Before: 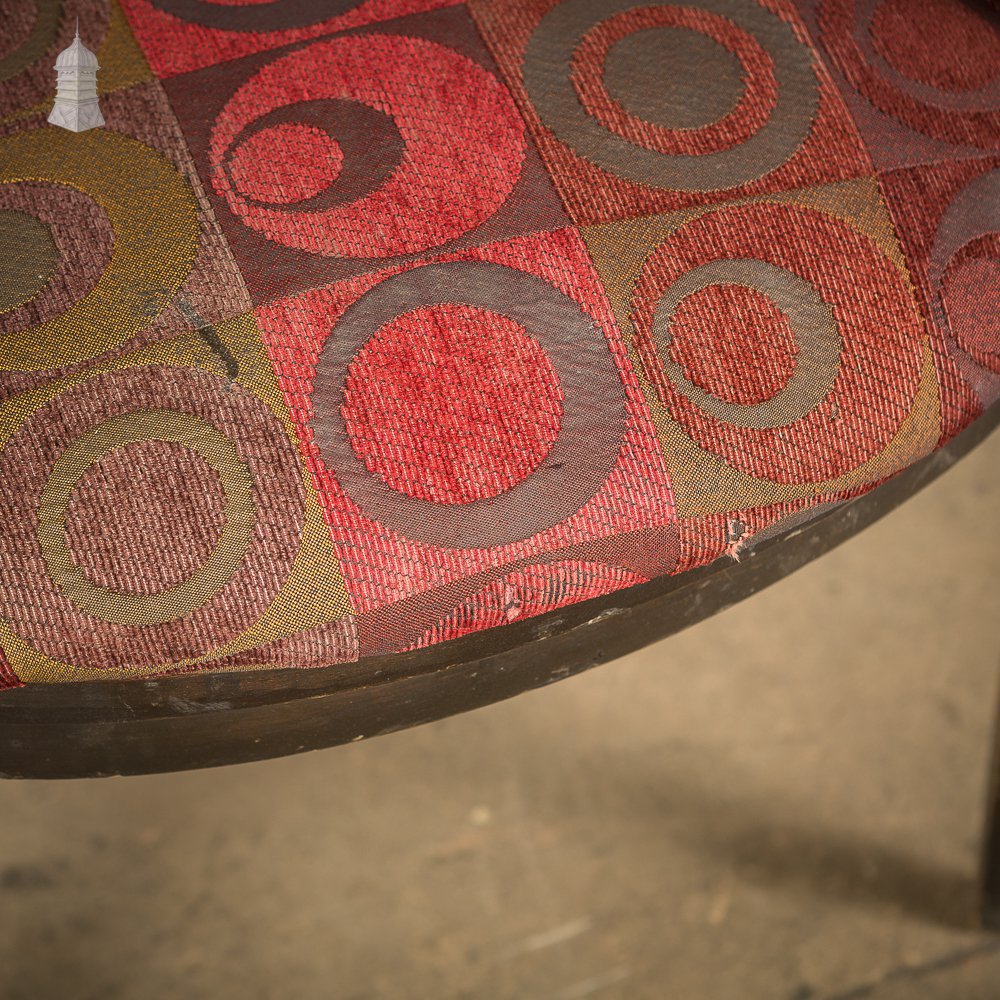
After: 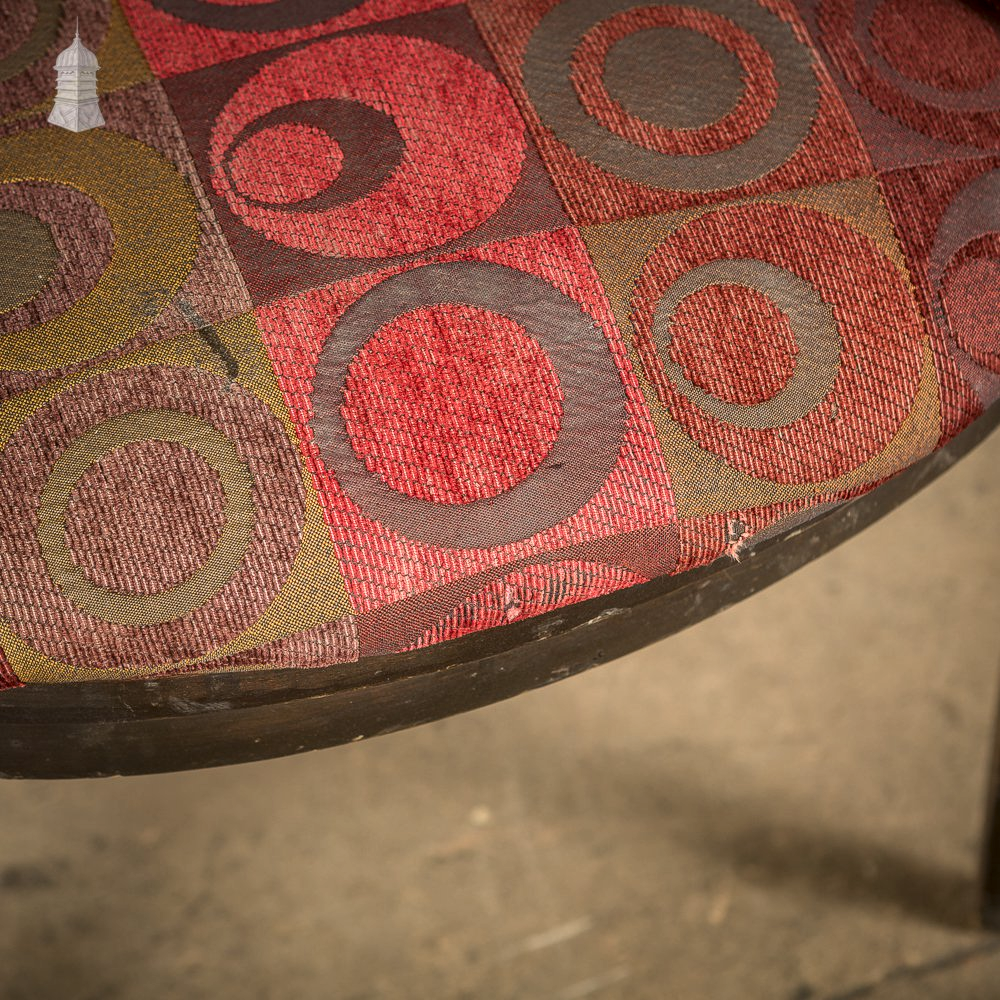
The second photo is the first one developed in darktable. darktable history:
local contrast: highlights 26%, detail 130%
